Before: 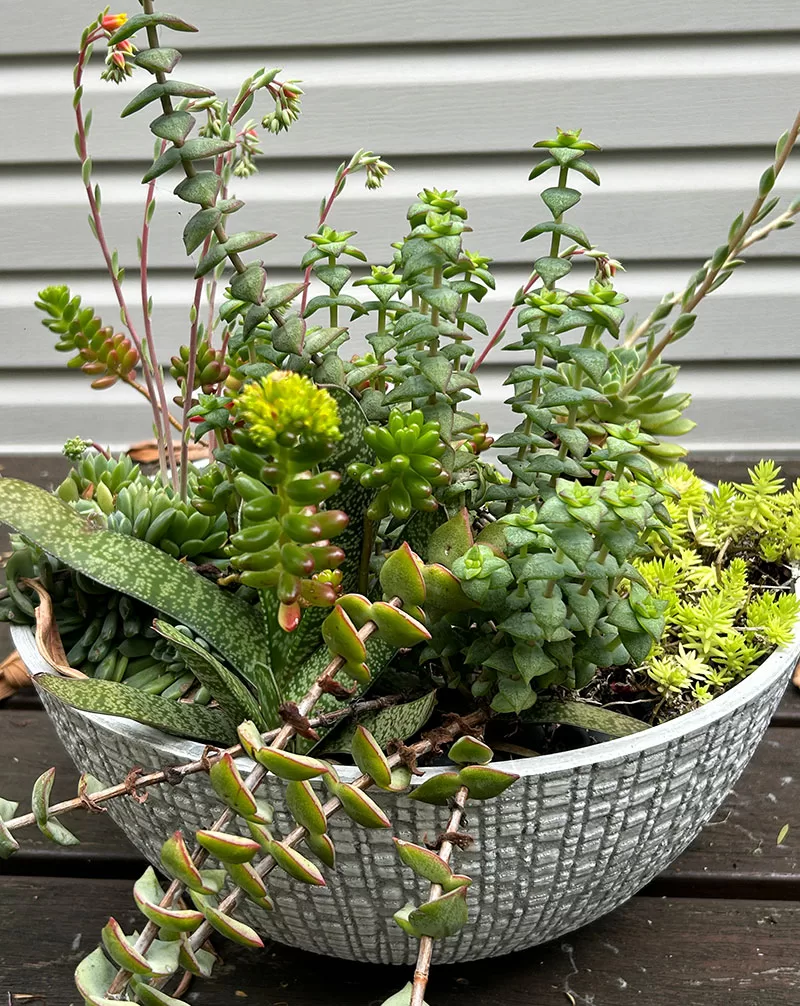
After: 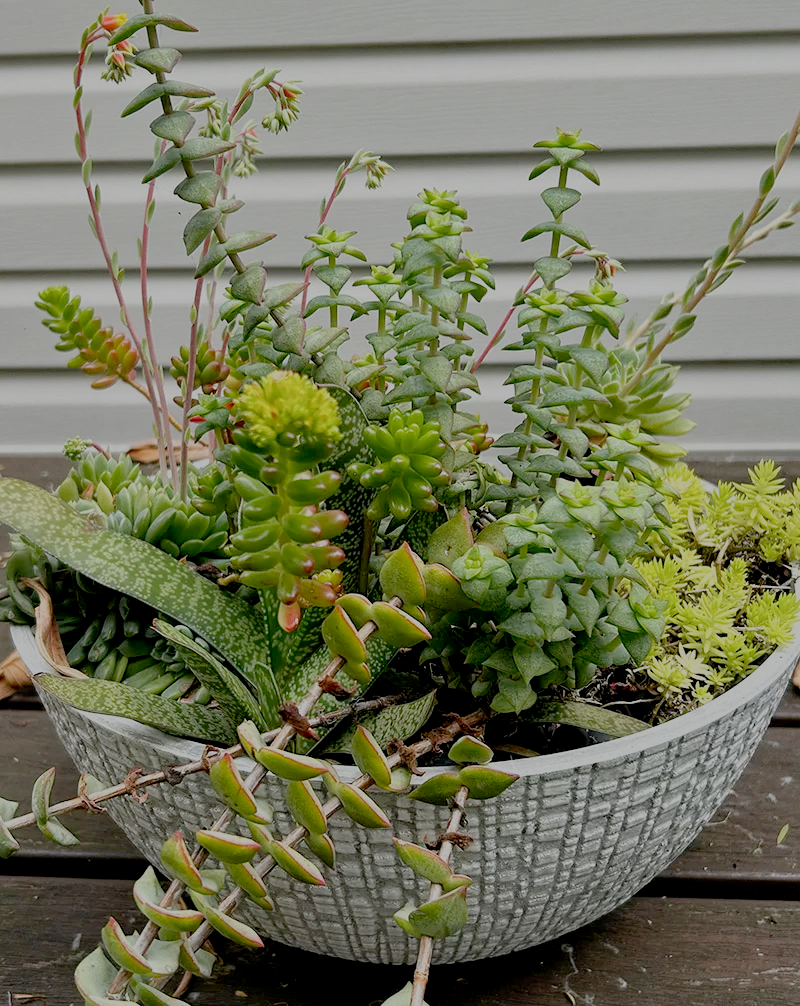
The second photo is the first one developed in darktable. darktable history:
filmic rgb: black relative exposure -7 EV, white relative exposure 6 EV, threshold 3 EV, target black luminance 0%, hardness 2.73, latitude 61.22%, contrast 0.691, highlights saturation mix 10%, shadows ↔ highlights balance -0.073%, preserve chrominance no, color science v4 (2020), iterations of high-quality reconstruction 10, contrast in shadows soft, contrast in highlights soft, enable highlight reconstruction true
